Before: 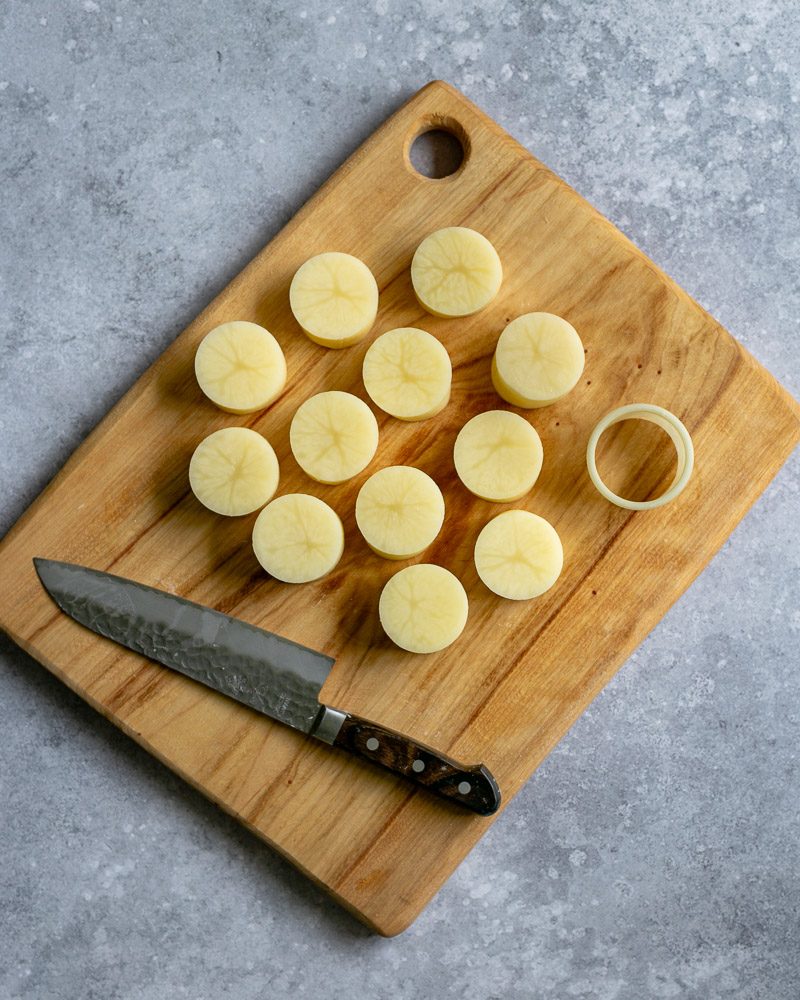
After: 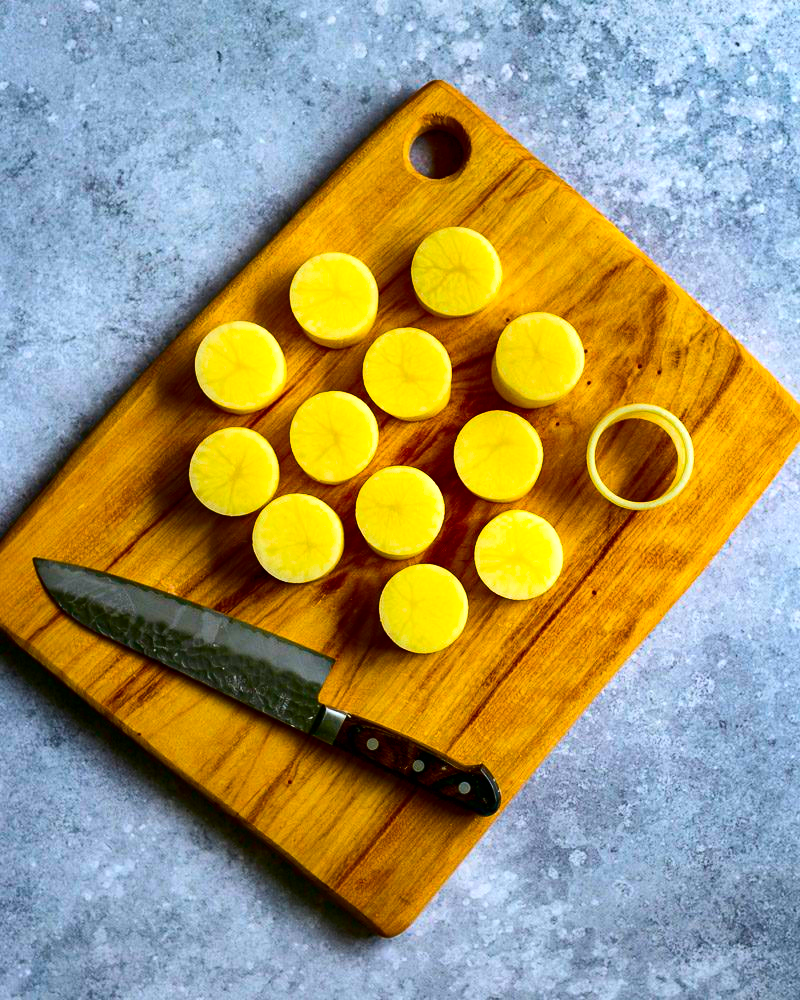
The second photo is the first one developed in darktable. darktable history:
shadows and highlights: soften with gaussian
color balance rgb: power › luminance 1.573%, perceptual saturation grading › global saturation 40.134%, perceptual brilliance grading › global brilliance 9.949%, perceptual brilliance grading › shadows 14.148%, global vibrance 50.805%
contrast brightness saturation: contrast 0.242, brightness -0.23, saturation 0.147
